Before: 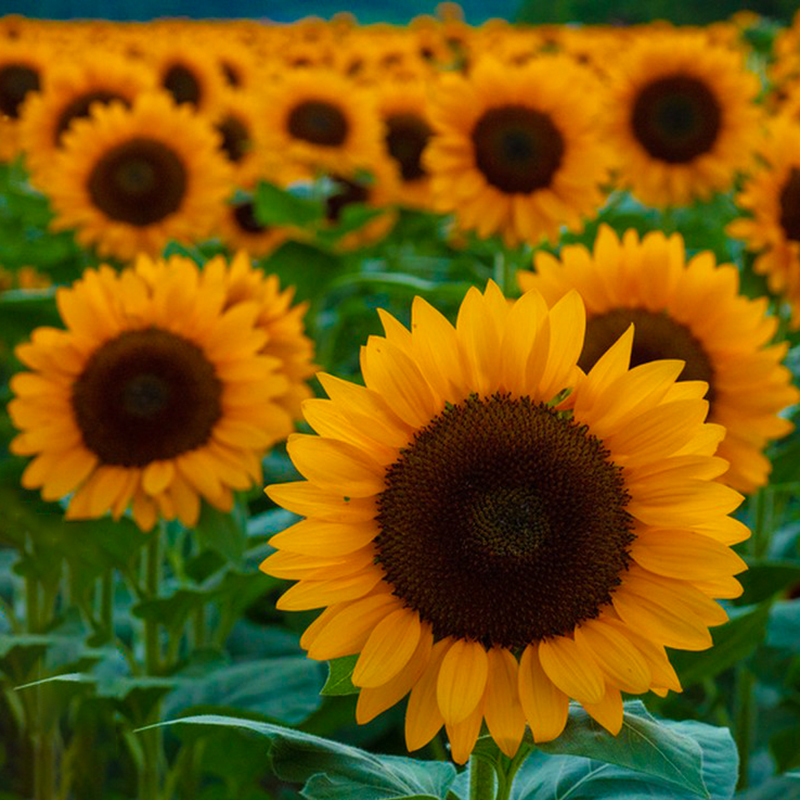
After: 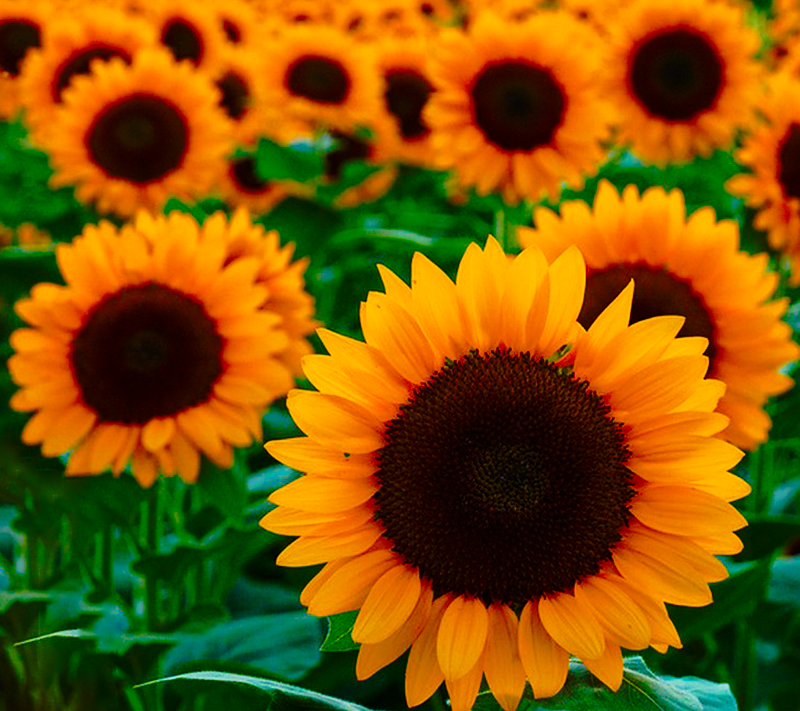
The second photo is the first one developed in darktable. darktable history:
color balance rgb: perceptual saturation grading › global saturation -3.257%, global vibrance 20%
contrast brightness saturation: contrast 0.086, saturation 0.268
sharpen: radius 0.973, amount 0.604
tone curve: curves: ch0 [(0, 0) (0.081, 0.044) (0.192, 0.125) (0.283, 0.238) (0.416, 0.449) (0.495, 0.524) (0.686, 0.743) (0.826, 0.865) (0.978, 0.988)]; ch1 [(0, 0) (0.161, 0.092) (0.35, 0.33) (0.392, 0.392) (0.427, 0.426) (0.479, 0.472) (0.505, 0.497) (0.521, 0.514) (0.547, 0.568) (0.579, 0.597) (0.625, 0.627) (0.678, 0.733) (1, 1)]; ch2 [(0, 0) (0.346, 0.362) (0.404, 0.427) (0.502, 0.495) (0.531, 0.523) (0.549, 0.554) (0.582, 0.596) (0.629, 0.642) (0.717, 0.678) (1, 1)], preserve colors none
crop and rotate: top 5.517%, bottom 5.561%
